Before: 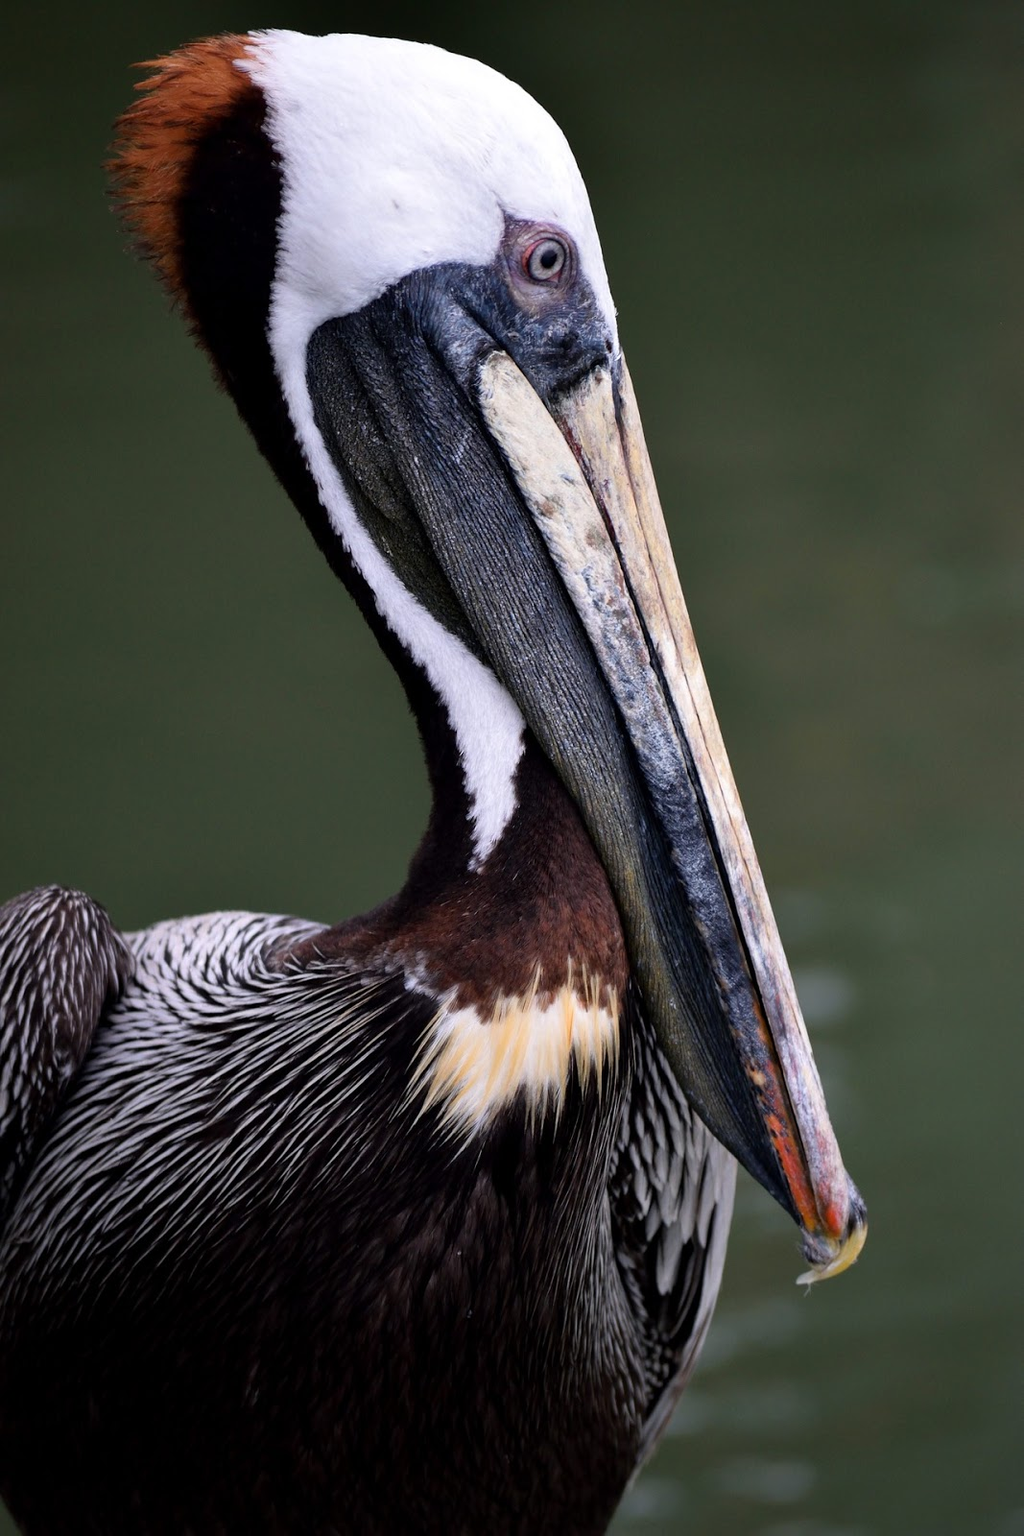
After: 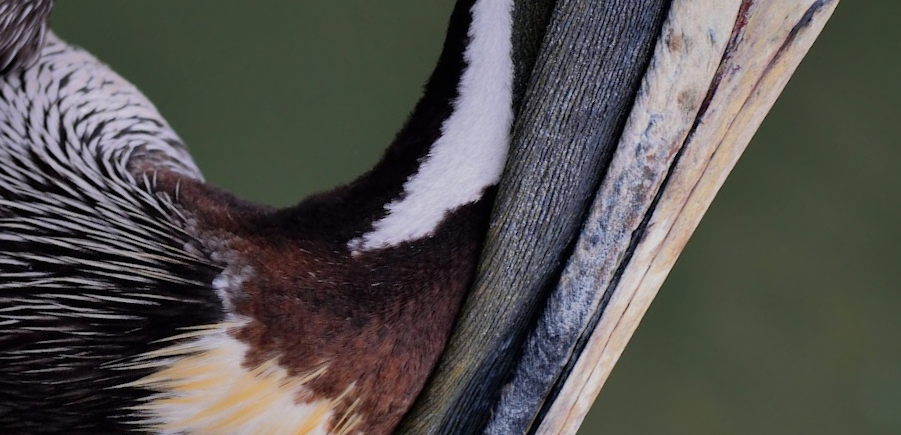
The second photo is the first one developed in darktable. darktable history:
exposure: black level correction 0, exposure -0.725 EV, compensate exposure bias true, compensate highlight preservation false
shadows and highlights: shadows 39.92, highlights -60.11
base curve: curves: ch0 [(0, 0) (0.579, 0.807) (1, 1)], preserve colors none
crop and rotate: angle -46.13°, top 16.548%, right 0.866%, bottom 11.6%
